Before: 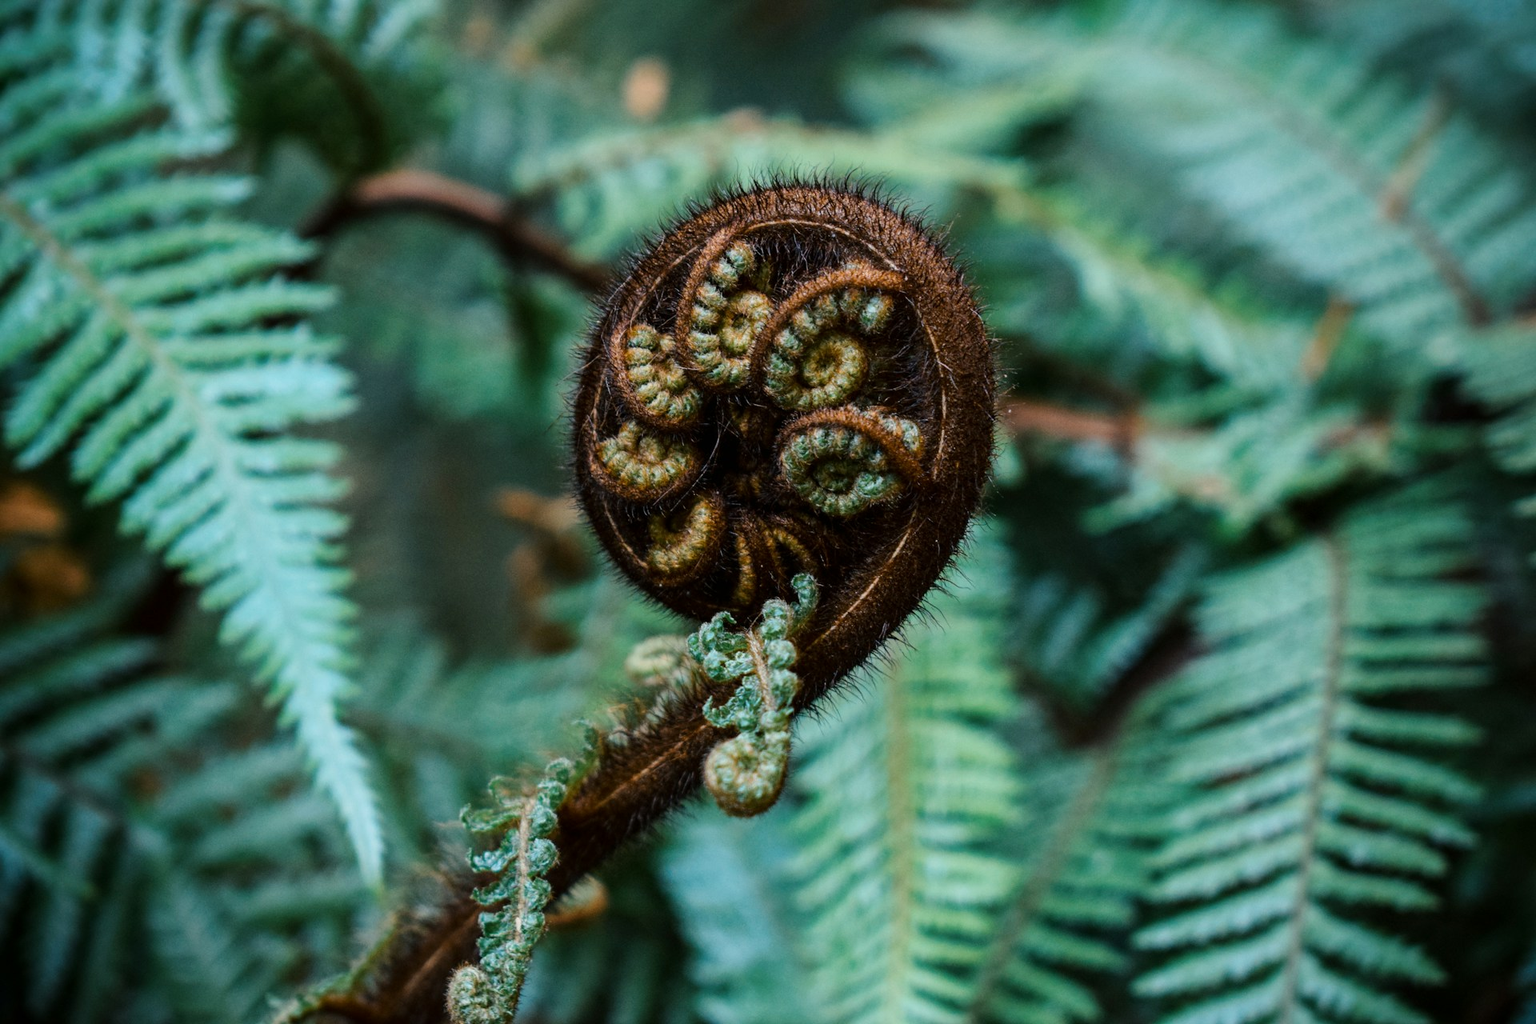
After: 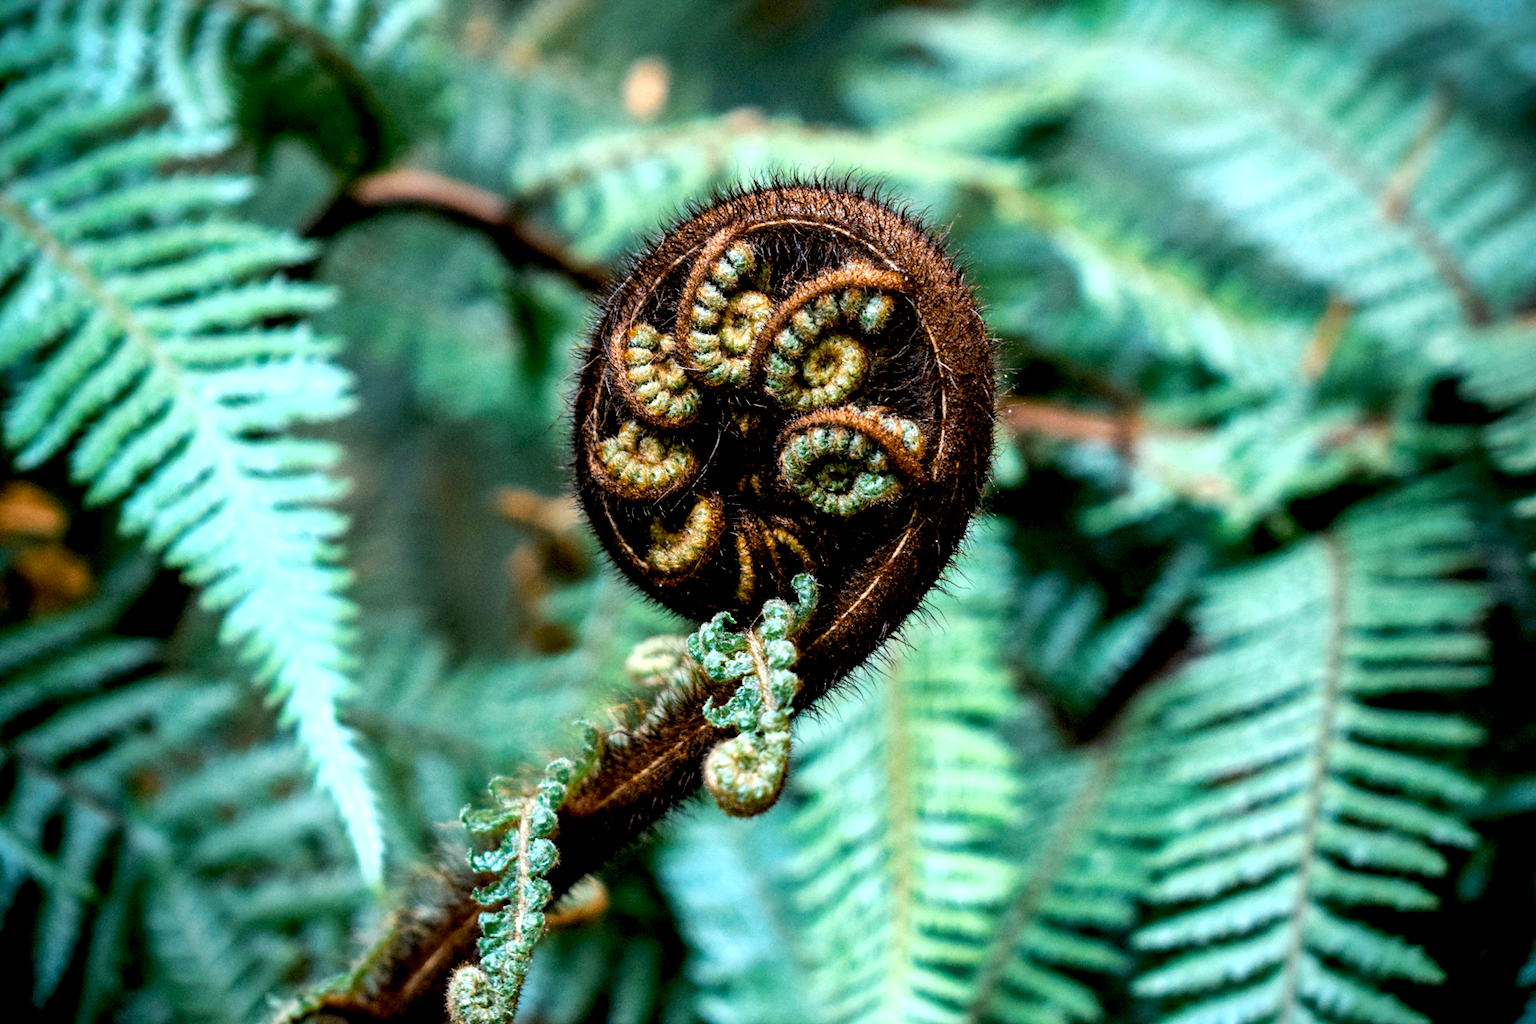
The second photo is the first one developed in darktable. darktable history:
exposure: black level correction 0.008, exposure 0.979 EV, compensate highlight preservation false
tone equalizer: on, module defaults
shadows and highlights: shadows 37.27, highlights -28.18, soften with gaussian
